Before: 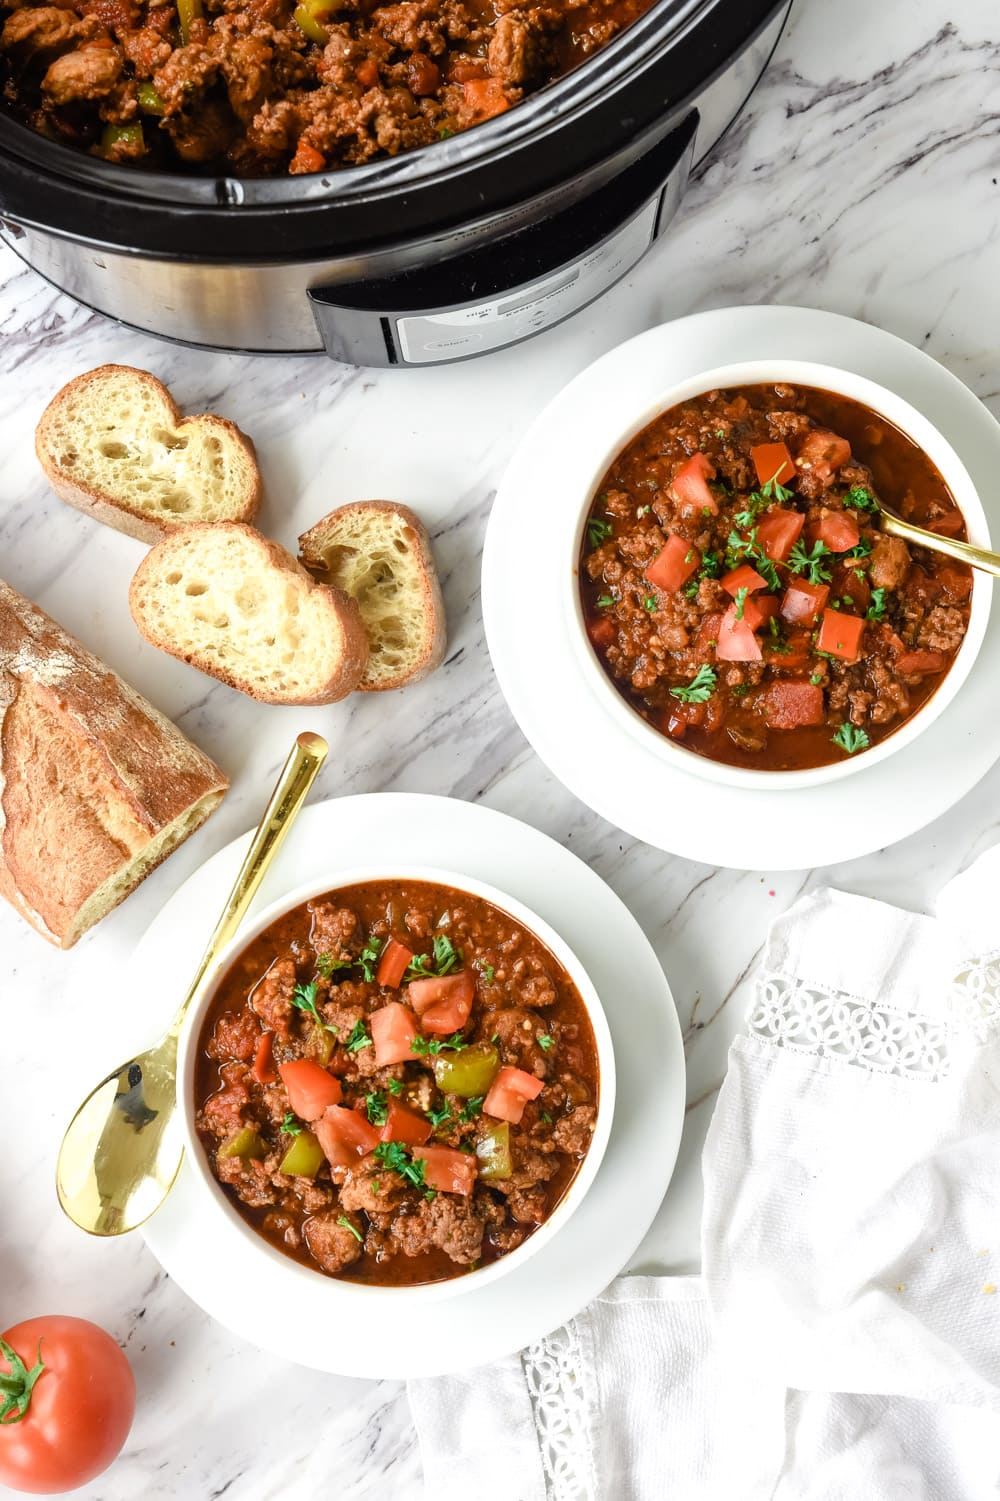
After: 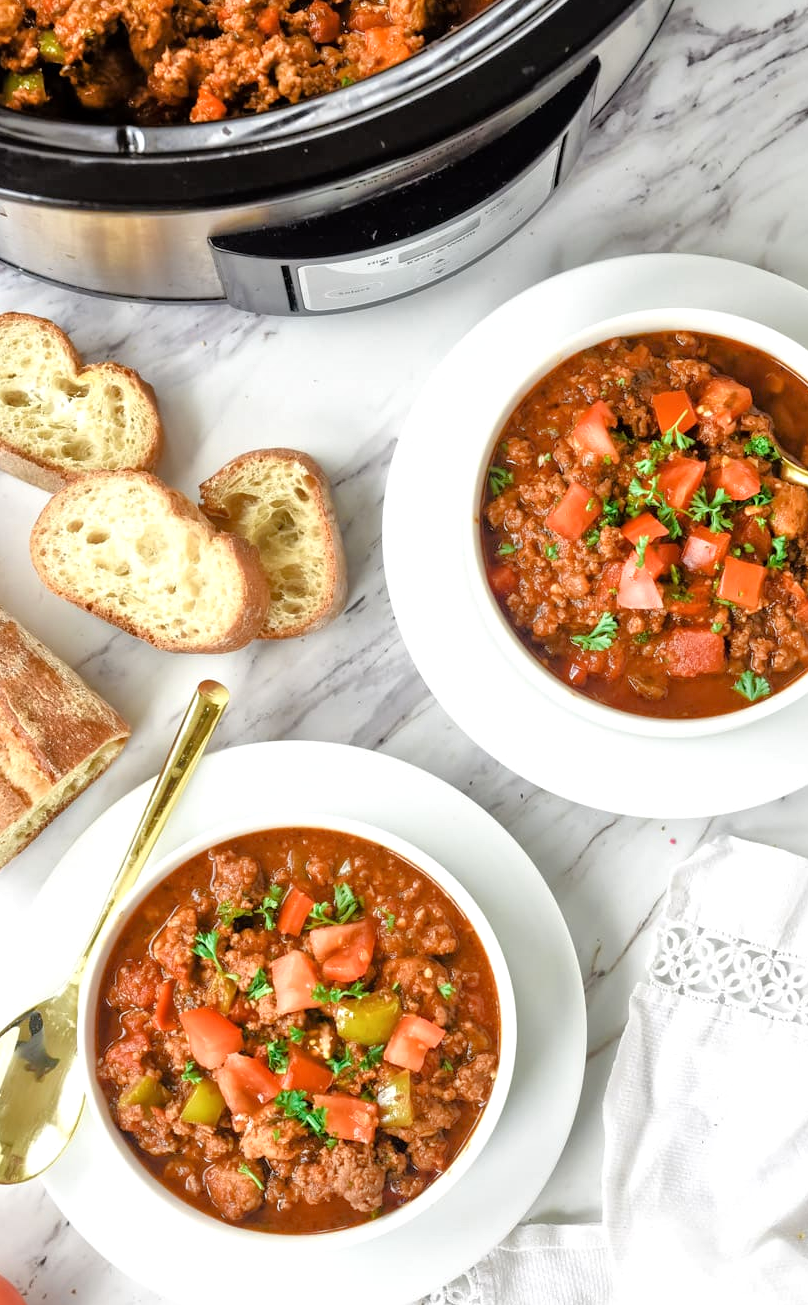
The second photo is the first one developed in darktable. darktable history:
local contrast: mode bilateral grid, contrast 20, coarseness 50, detail 120%, midtone range 0.2
tone equalizer: -7 EV 0.15 EV, -6 EV 0.6 EV, -5 EV 1.15 EV, -4 EV 1.33 EV, -3 EV 1.15 EV, -2 EV 0.6 EV, -1 EV 0.15 EV, mask exposure compensation -0.5 EV
crop: left 9.929%, top 3.475%, right 9.188%, bottom 9.529%
